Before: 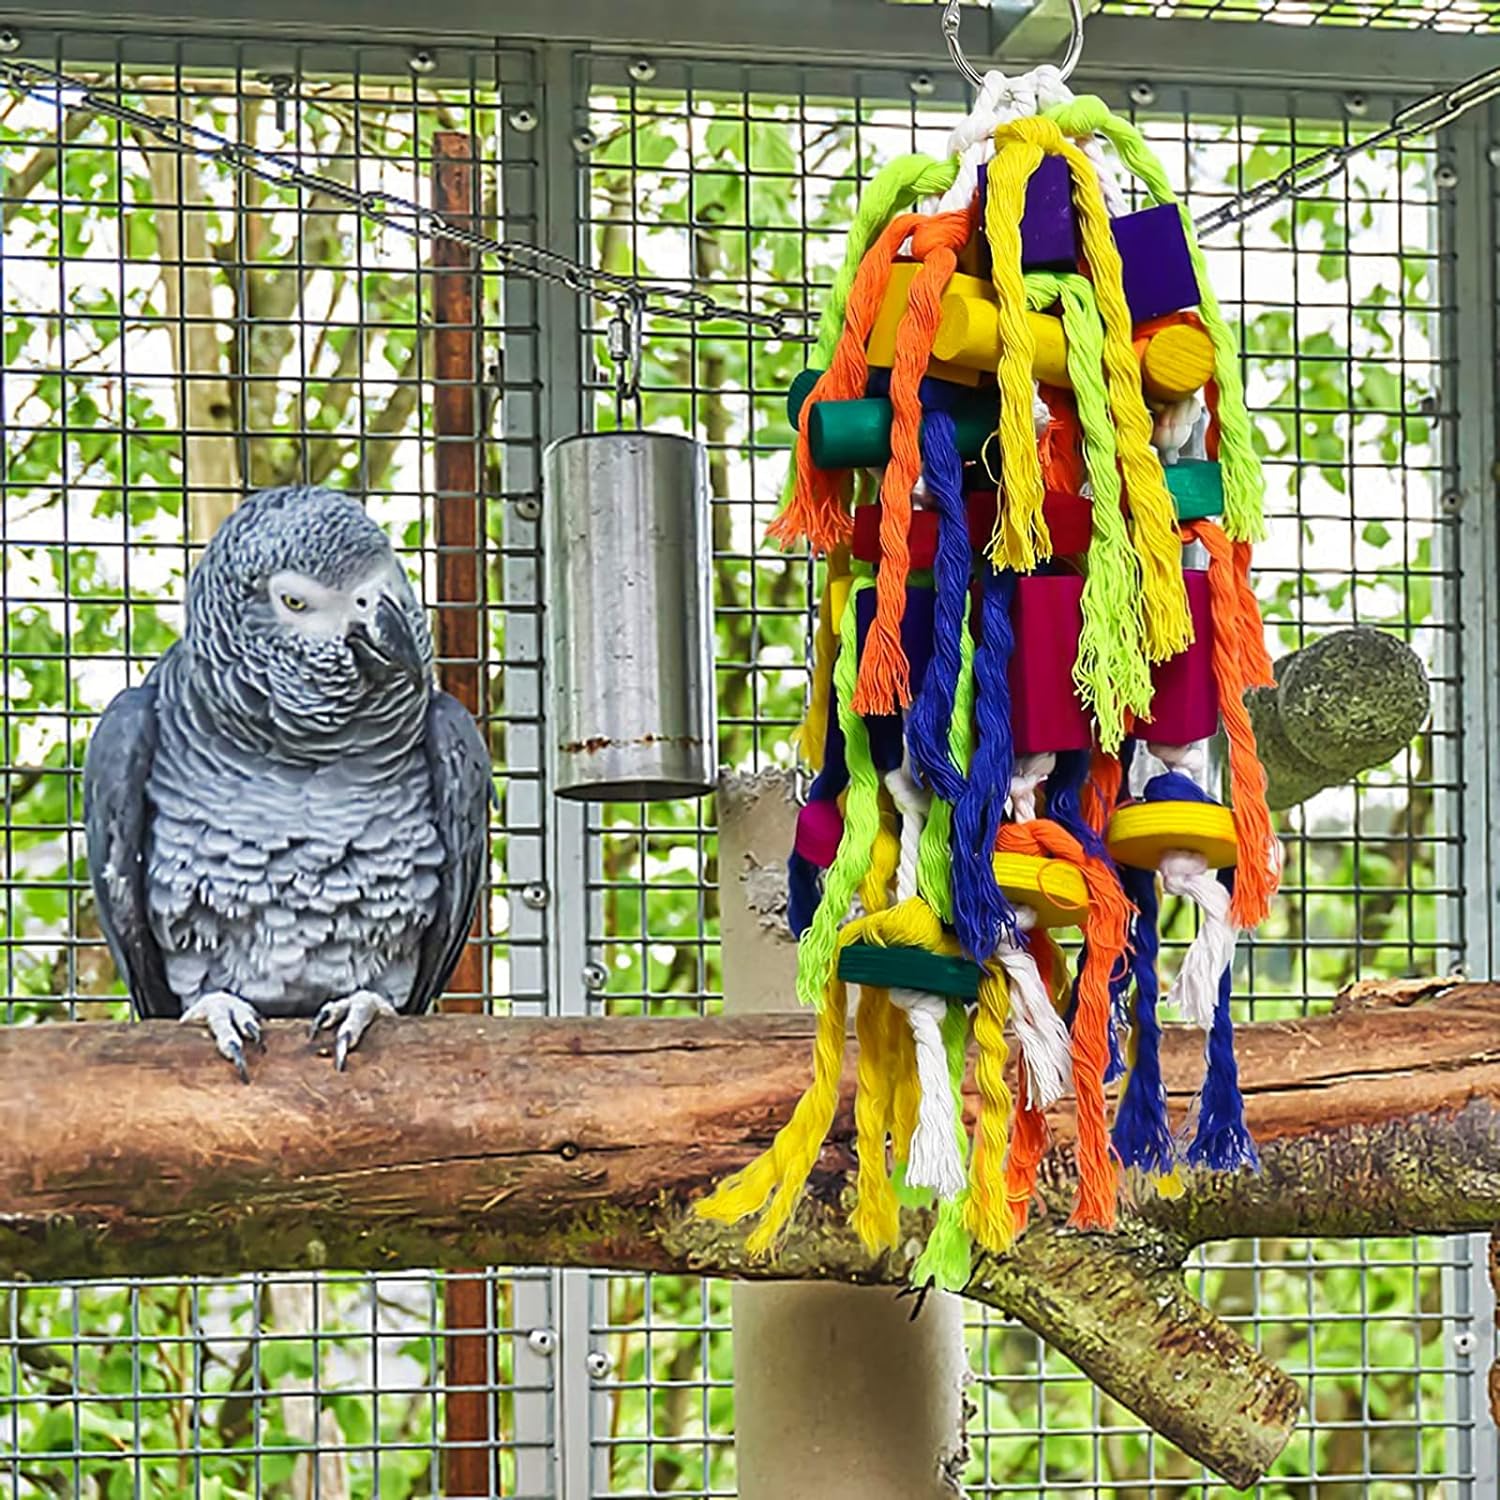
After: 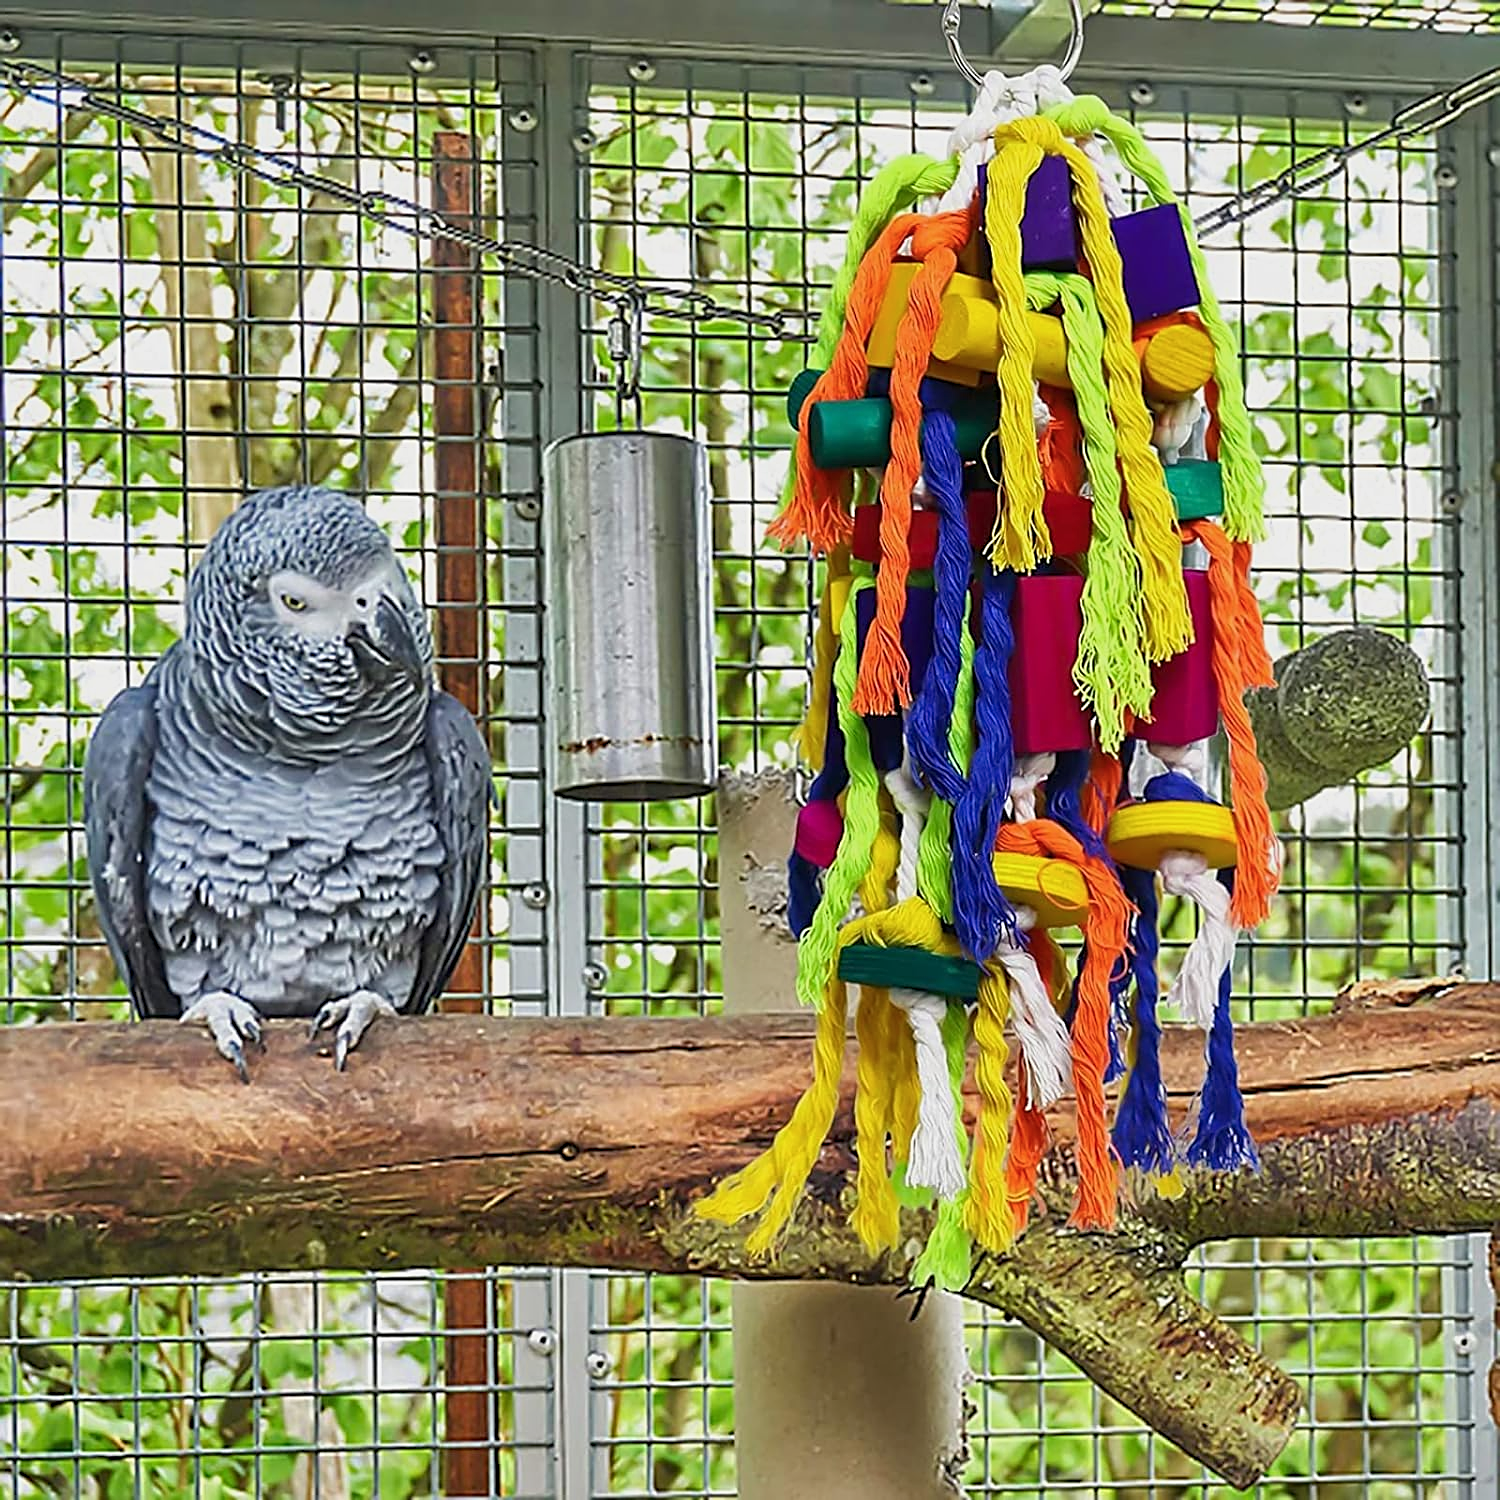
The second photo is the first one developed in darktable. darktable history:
sharpen: on, module defaults
color balance rgb: contrast -10%
